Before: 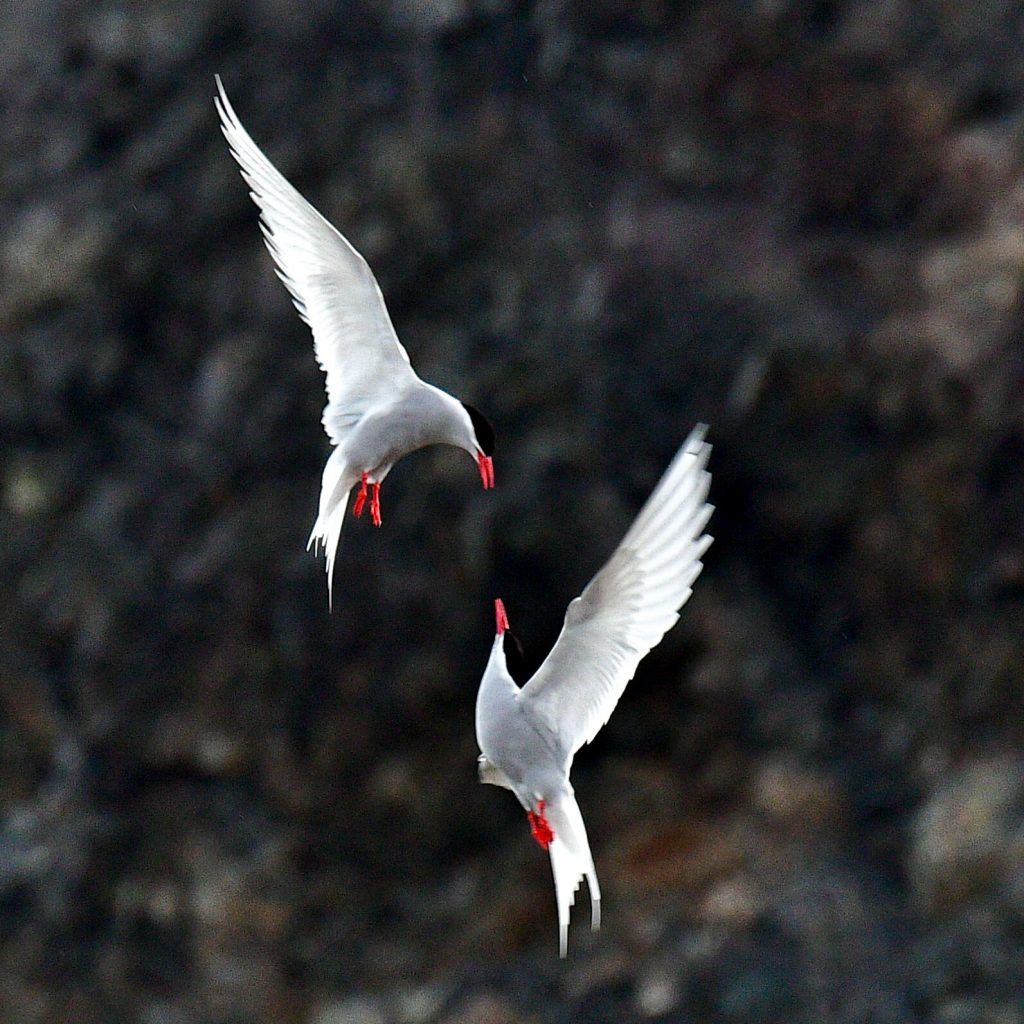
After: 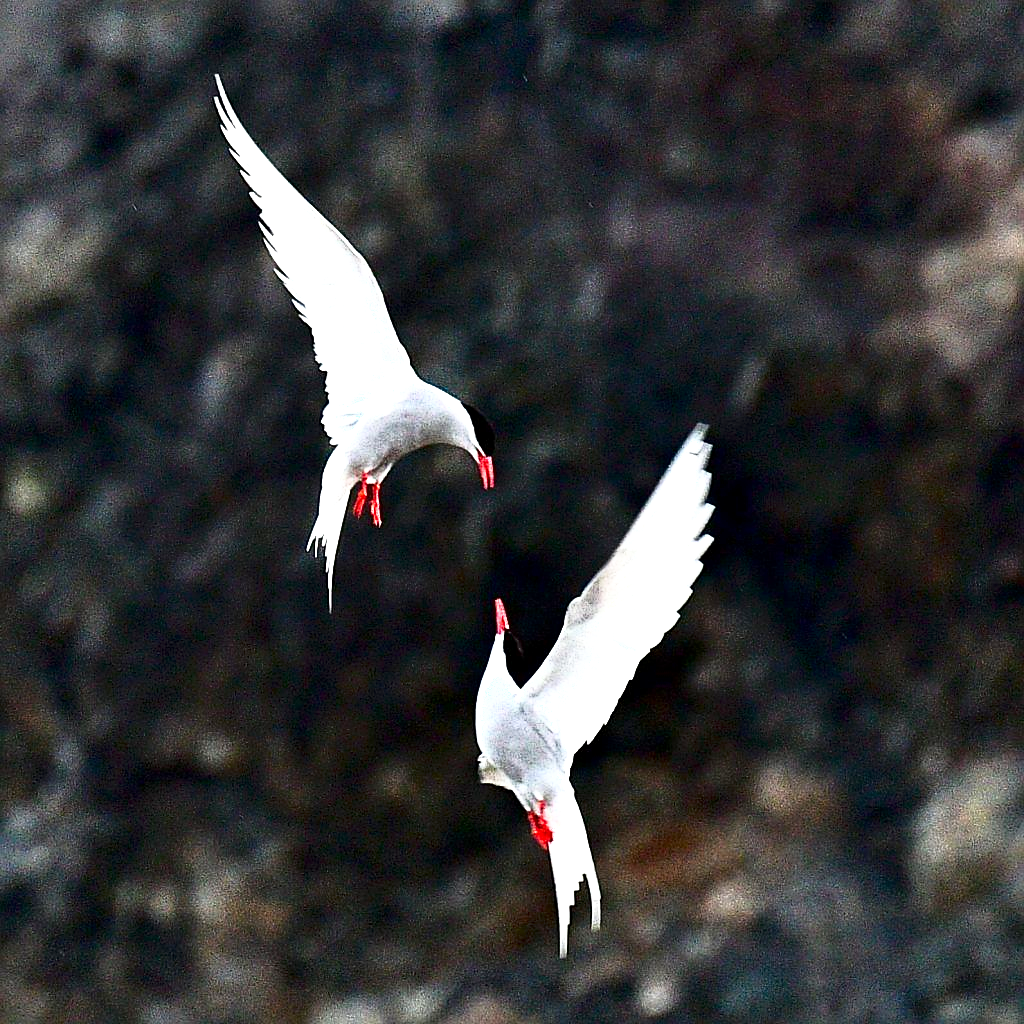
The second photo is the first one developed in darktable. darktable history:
sharpen: on, module defaults
exposure: black level correction 0.001, exposure 1.129 EV, compensate exposure bias true, compensate highlight preservation false
shadows and highlights: shadows -62.32, white point adjustment -5.22, highlights 61.59
